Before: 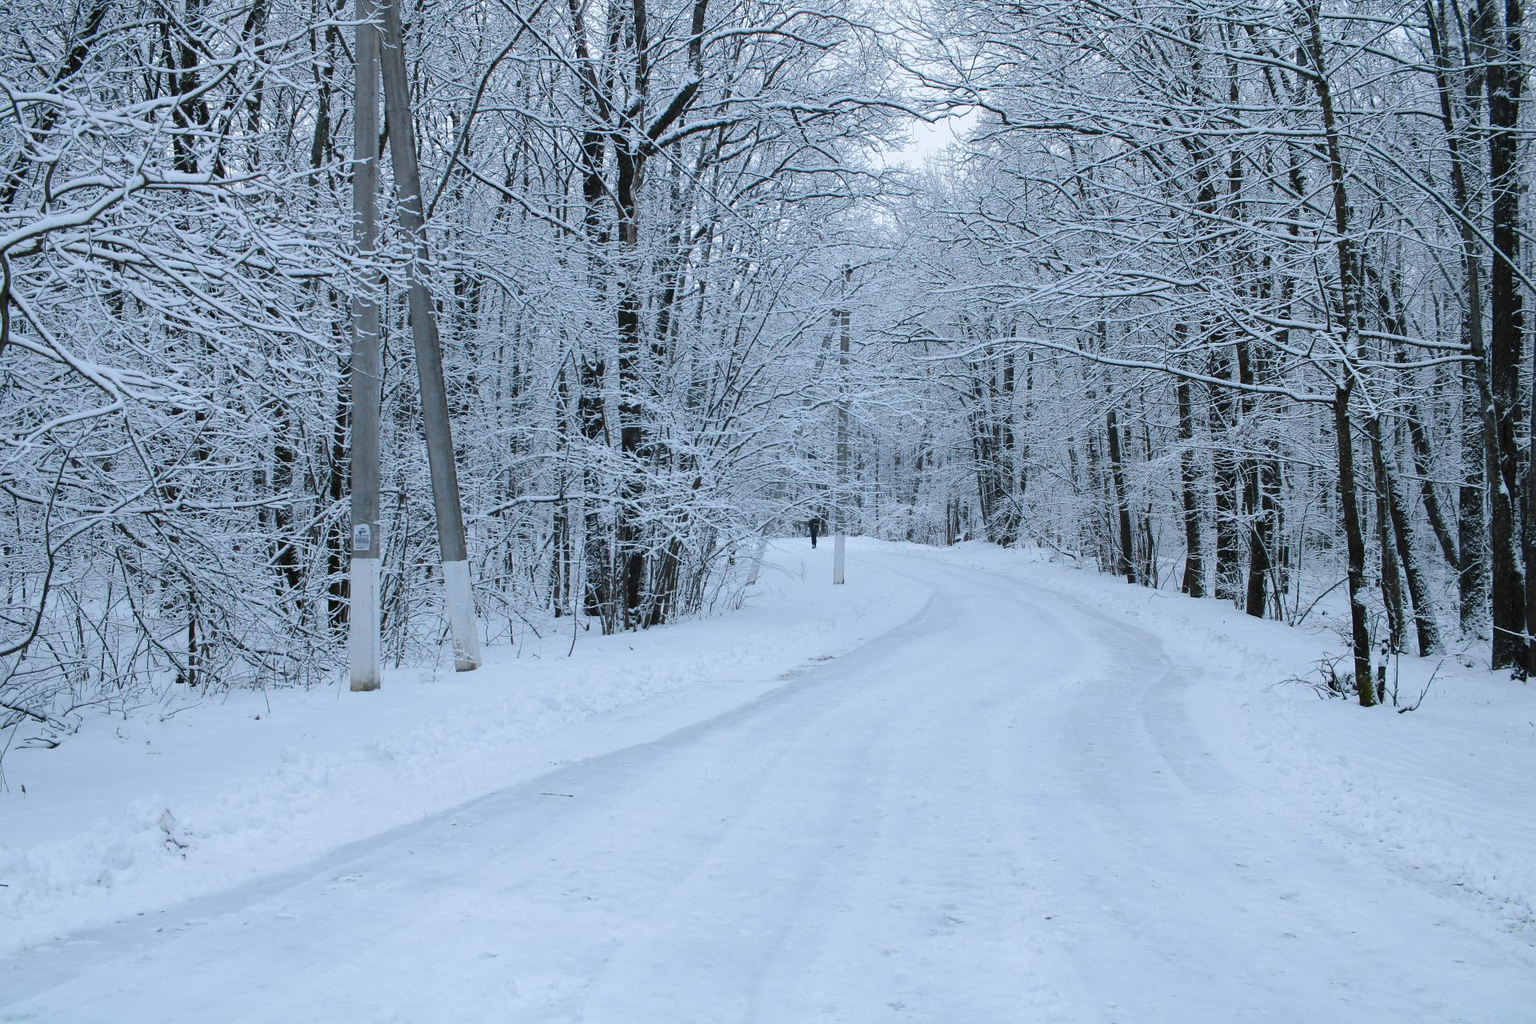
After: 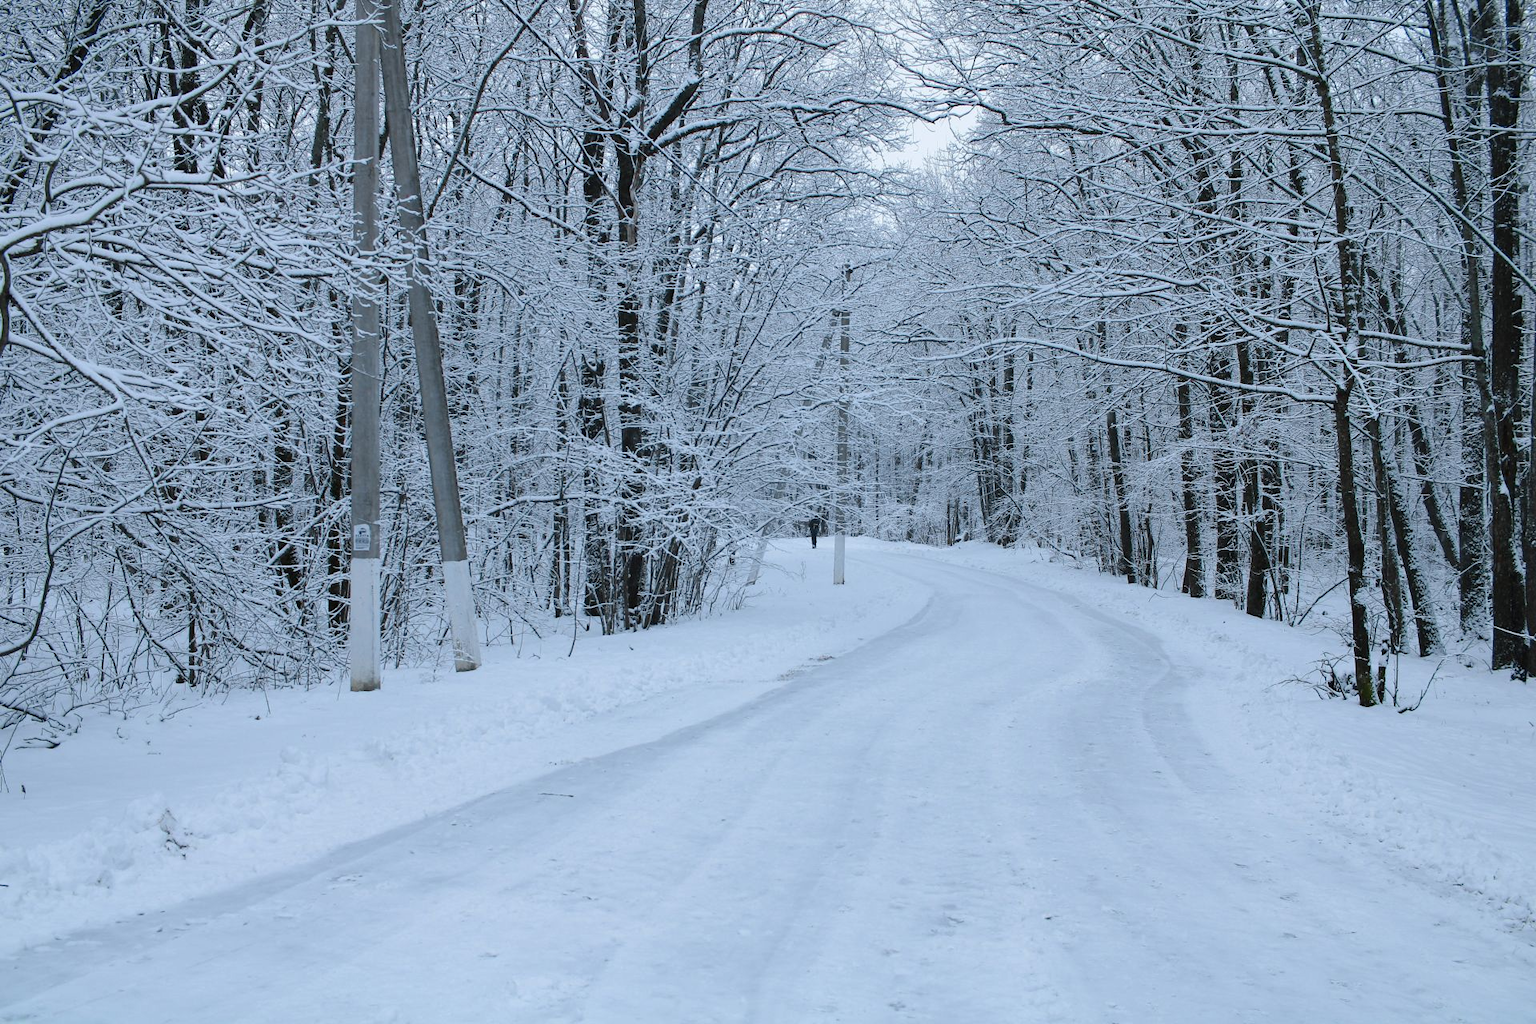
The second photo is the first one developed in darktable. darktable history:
shadows and highlights: shadows 36.87, highlights -27.16, soften with gaussian
